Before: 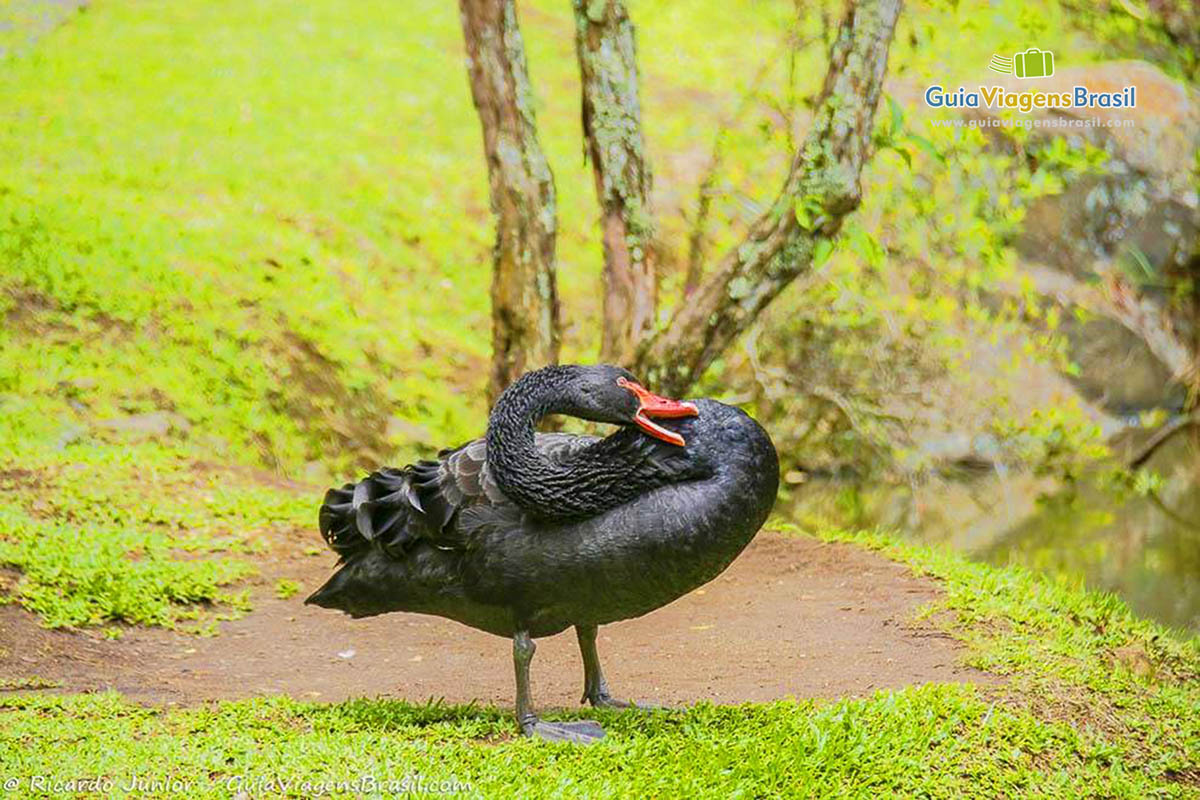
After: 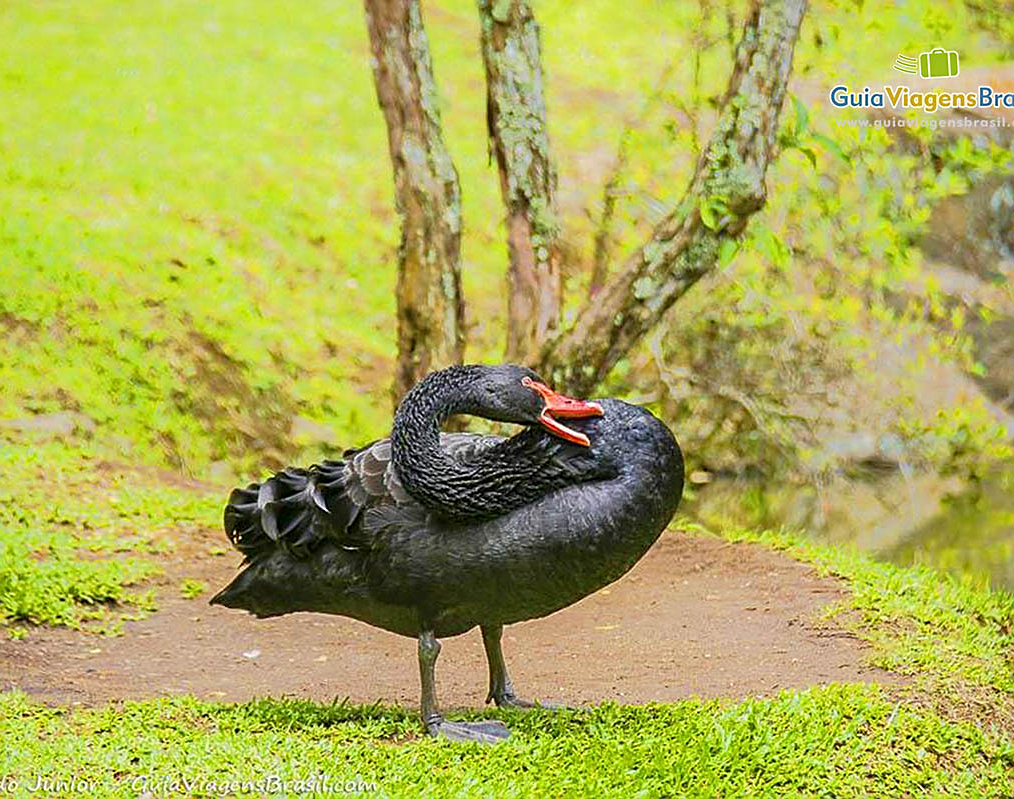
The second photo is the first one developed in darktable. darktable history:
sharpen: on, module defaults
crop: left 7.993%, right 7.497%
